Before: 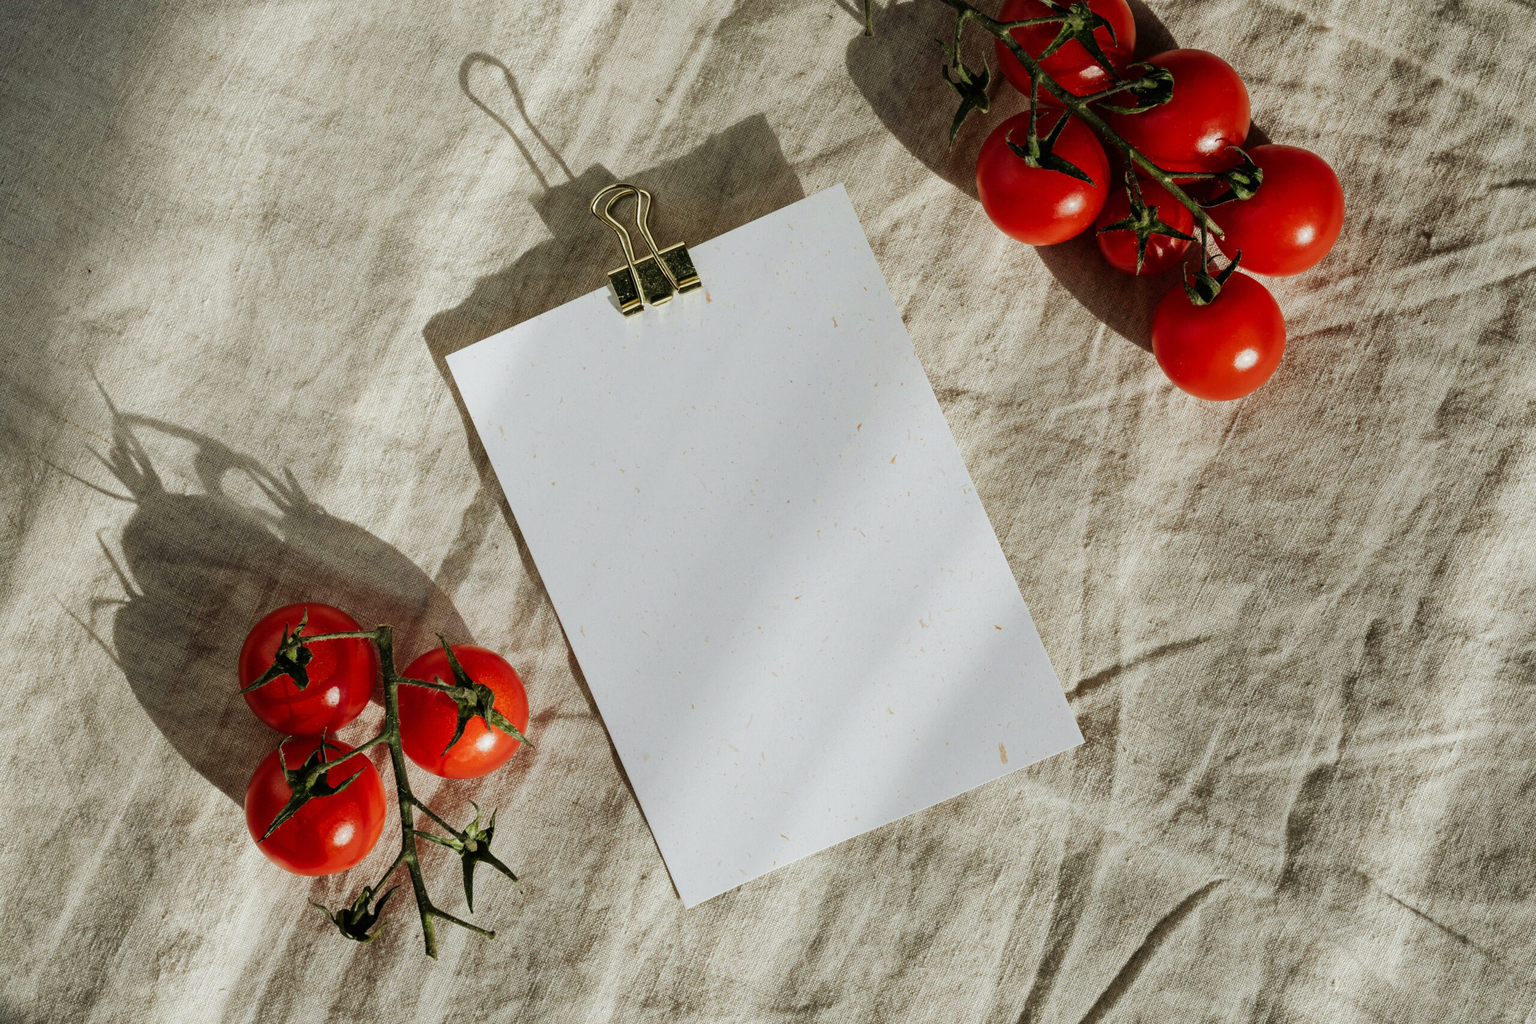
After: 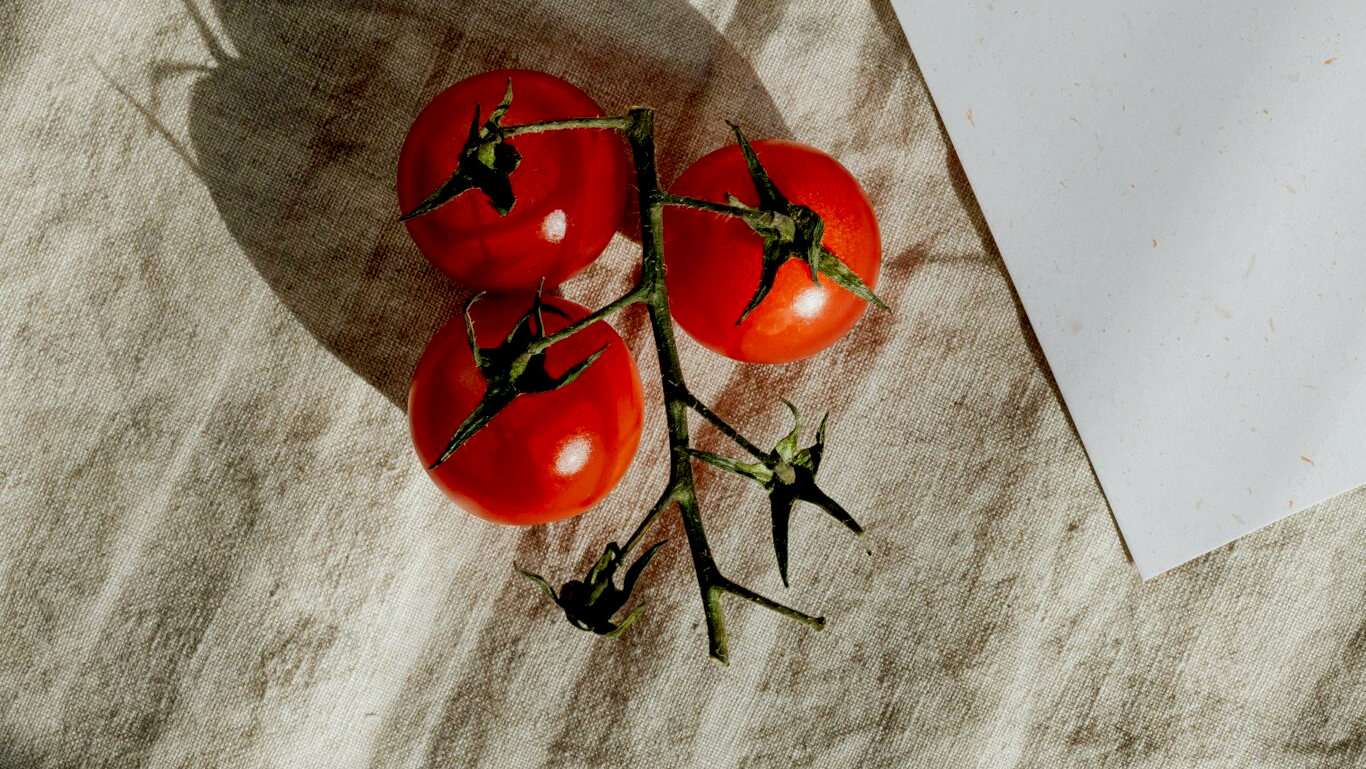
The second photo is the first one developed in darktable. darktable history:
tone equalizer: on, module defaults
exposure: black level correction 0.016, exposure -0.009 EV, compensate highlight preservation false
crop and rotate: top 54.778%, right 46.61%, bottom 0.159%
